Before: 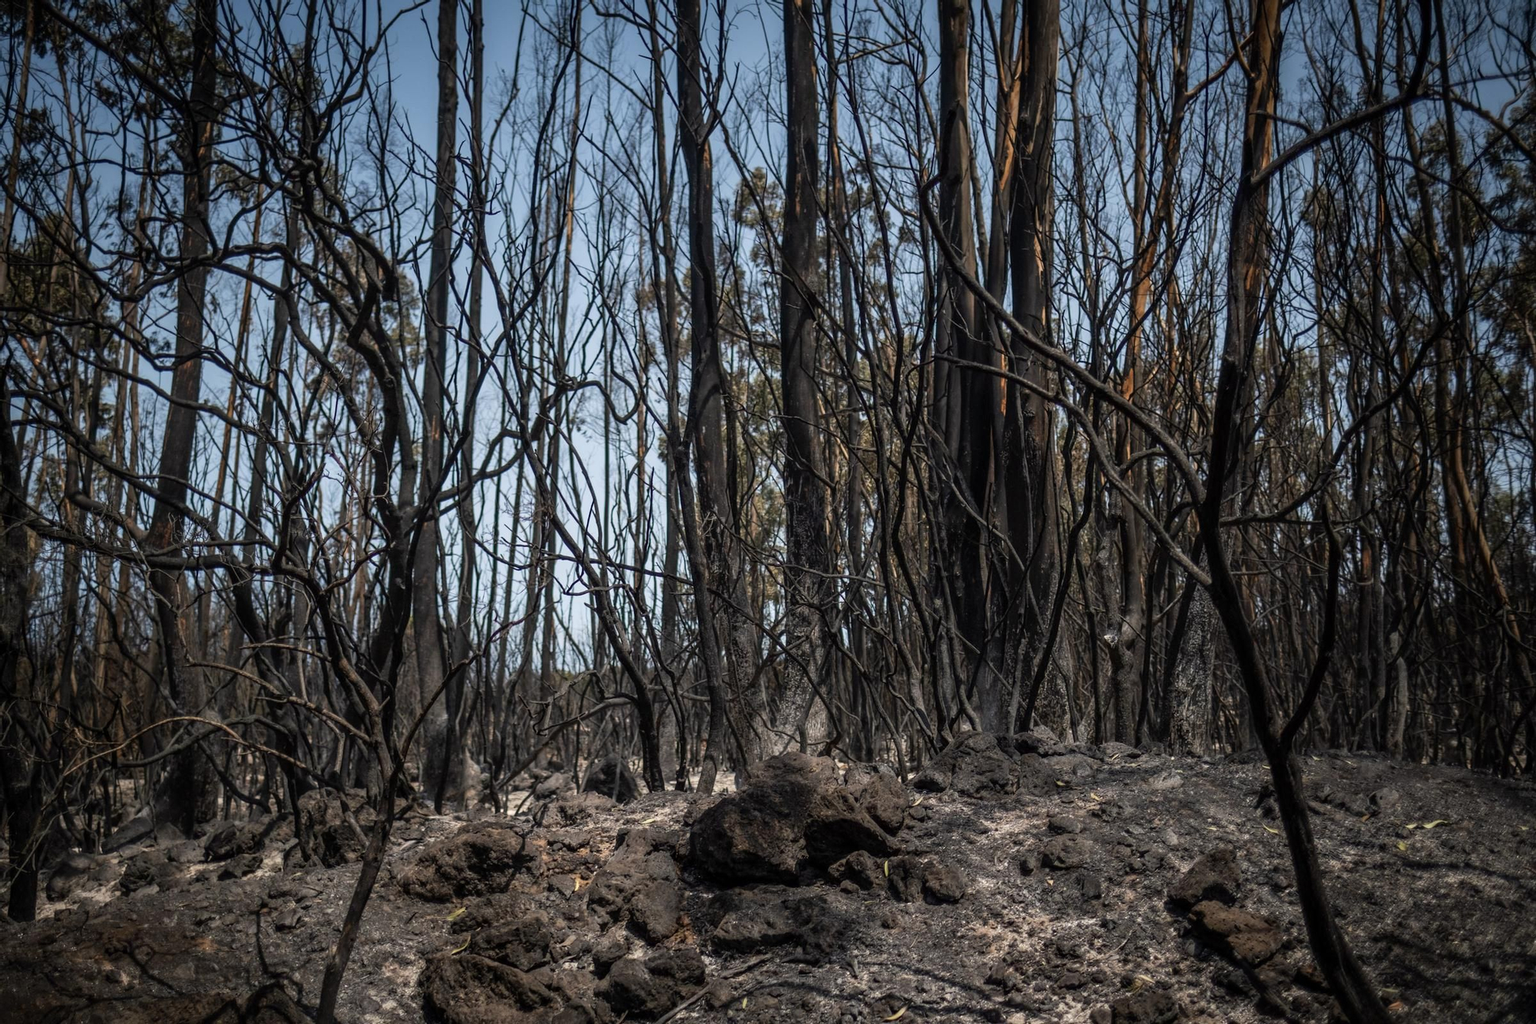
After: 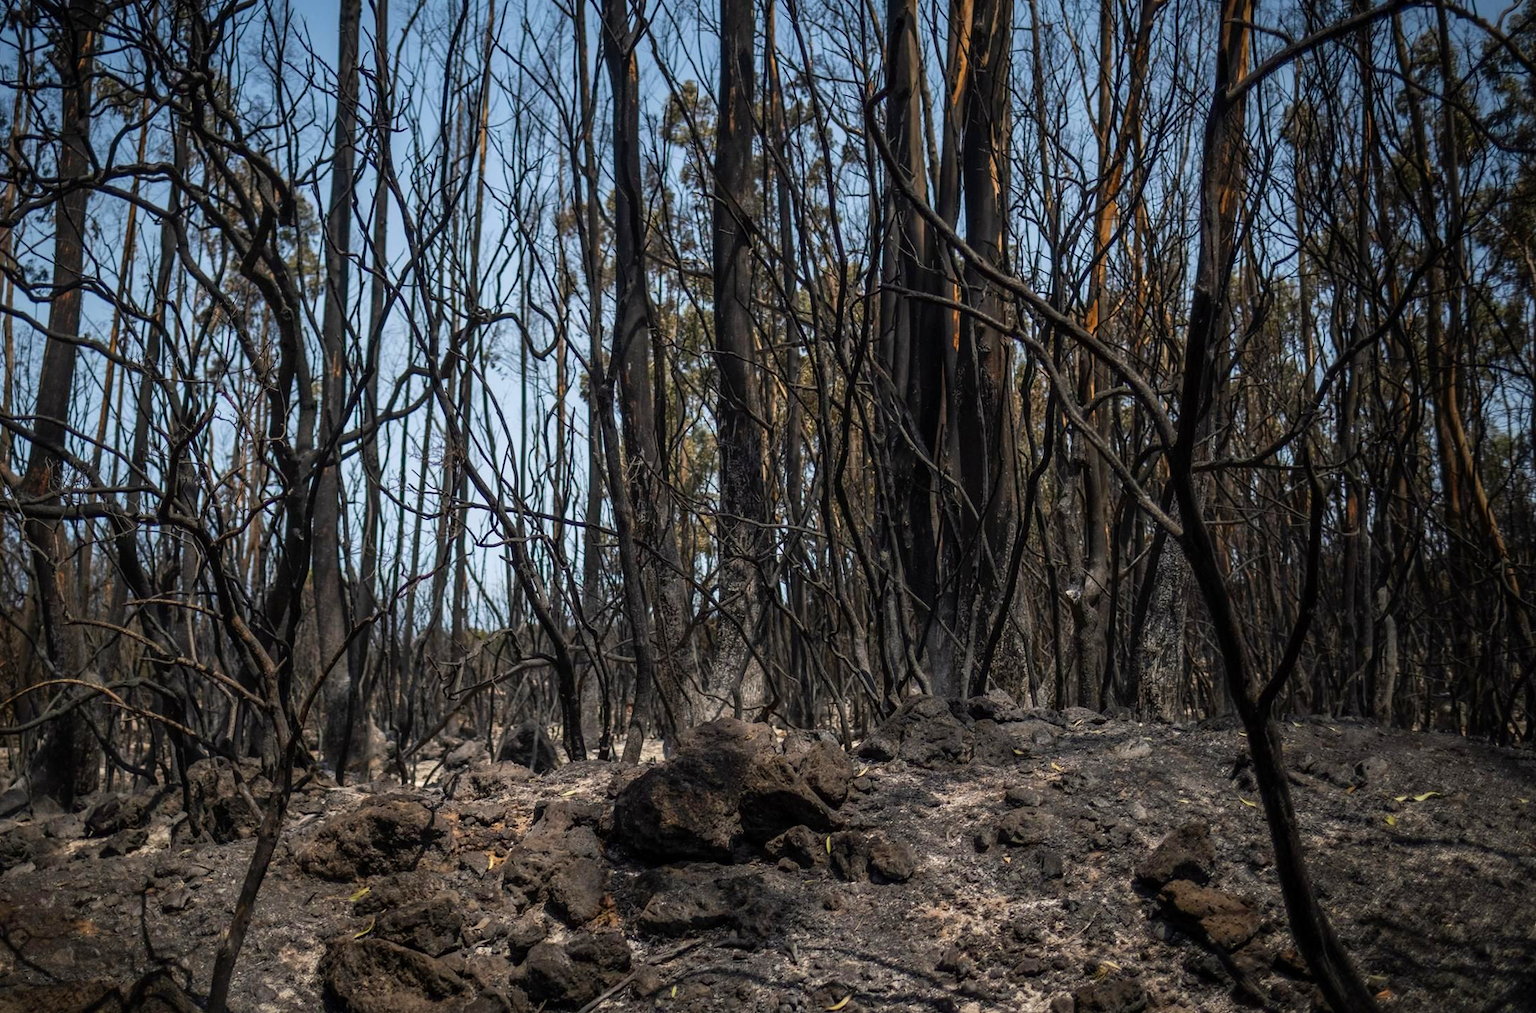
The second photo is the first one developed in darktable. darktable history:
color balance rgb: perceptual saturation grading › global saturation 20%, global vibrance 20%
crop and rotate: left 8.262%, top 9.226%
